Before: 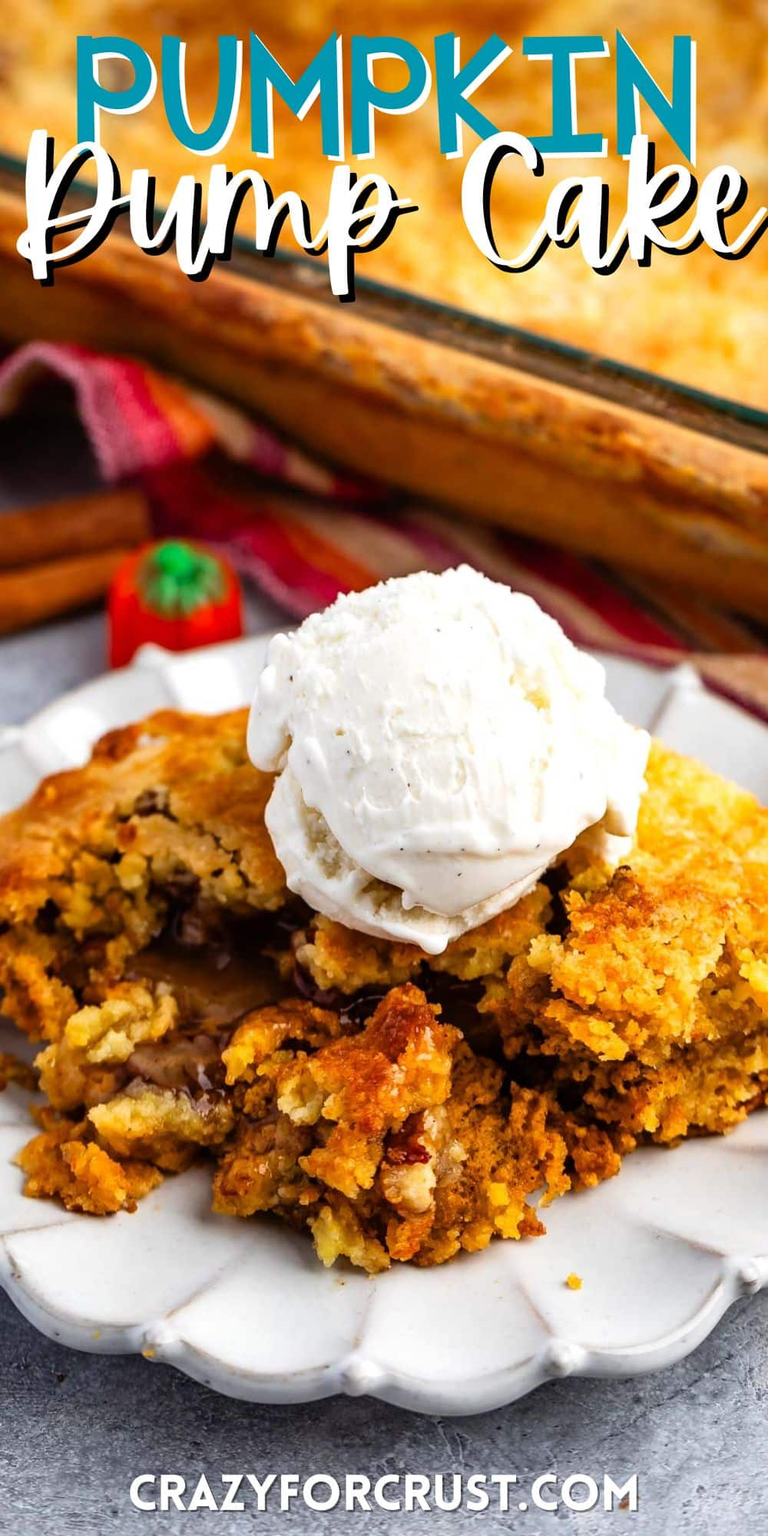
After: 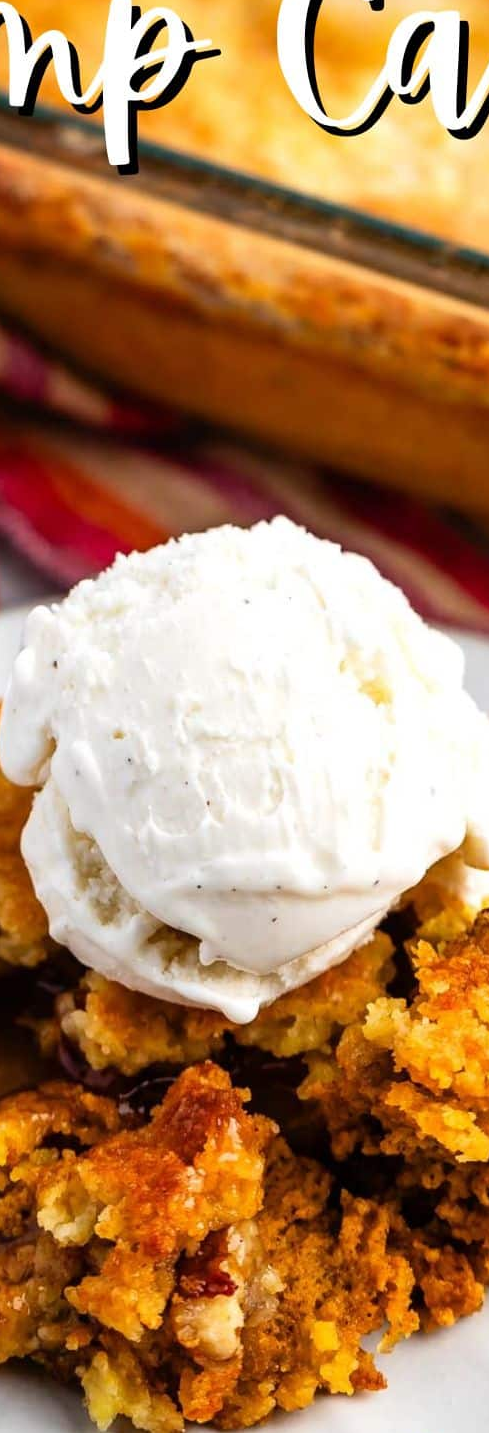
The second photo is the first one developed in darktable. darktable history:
crop: left 32.444%, top 10.971%, right 18.584%, bottom 17.348%
